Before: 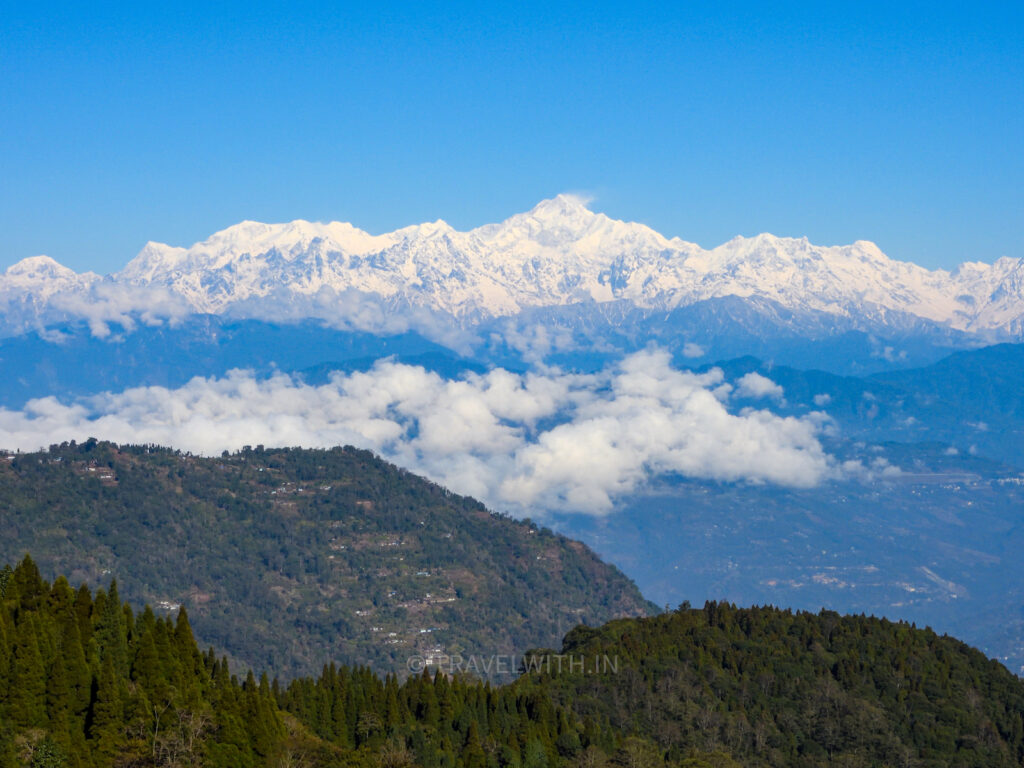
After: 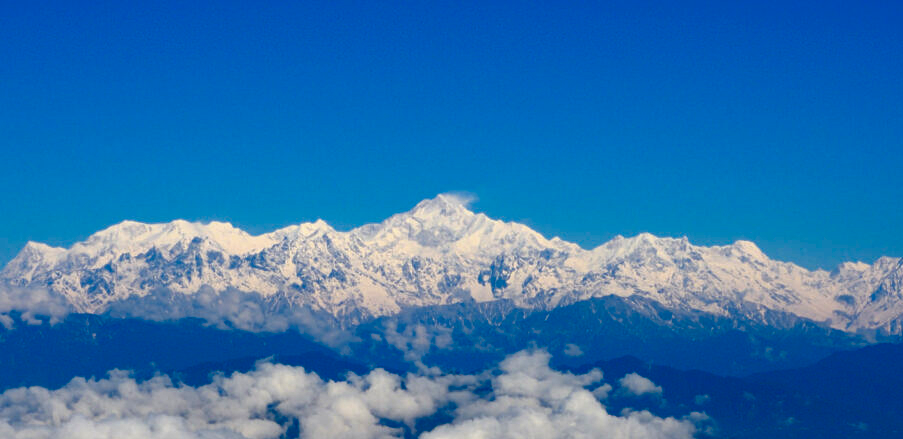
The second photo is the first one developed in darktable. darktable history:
contrast brightness saturation: contrast 0.09, brightness -0.59, saturation 0.17
crop and rotate: left 11.812%, bottom 42.776%
color balance rgb: perceptual saturation grading › global saturation 10%, global vibrance 20%
